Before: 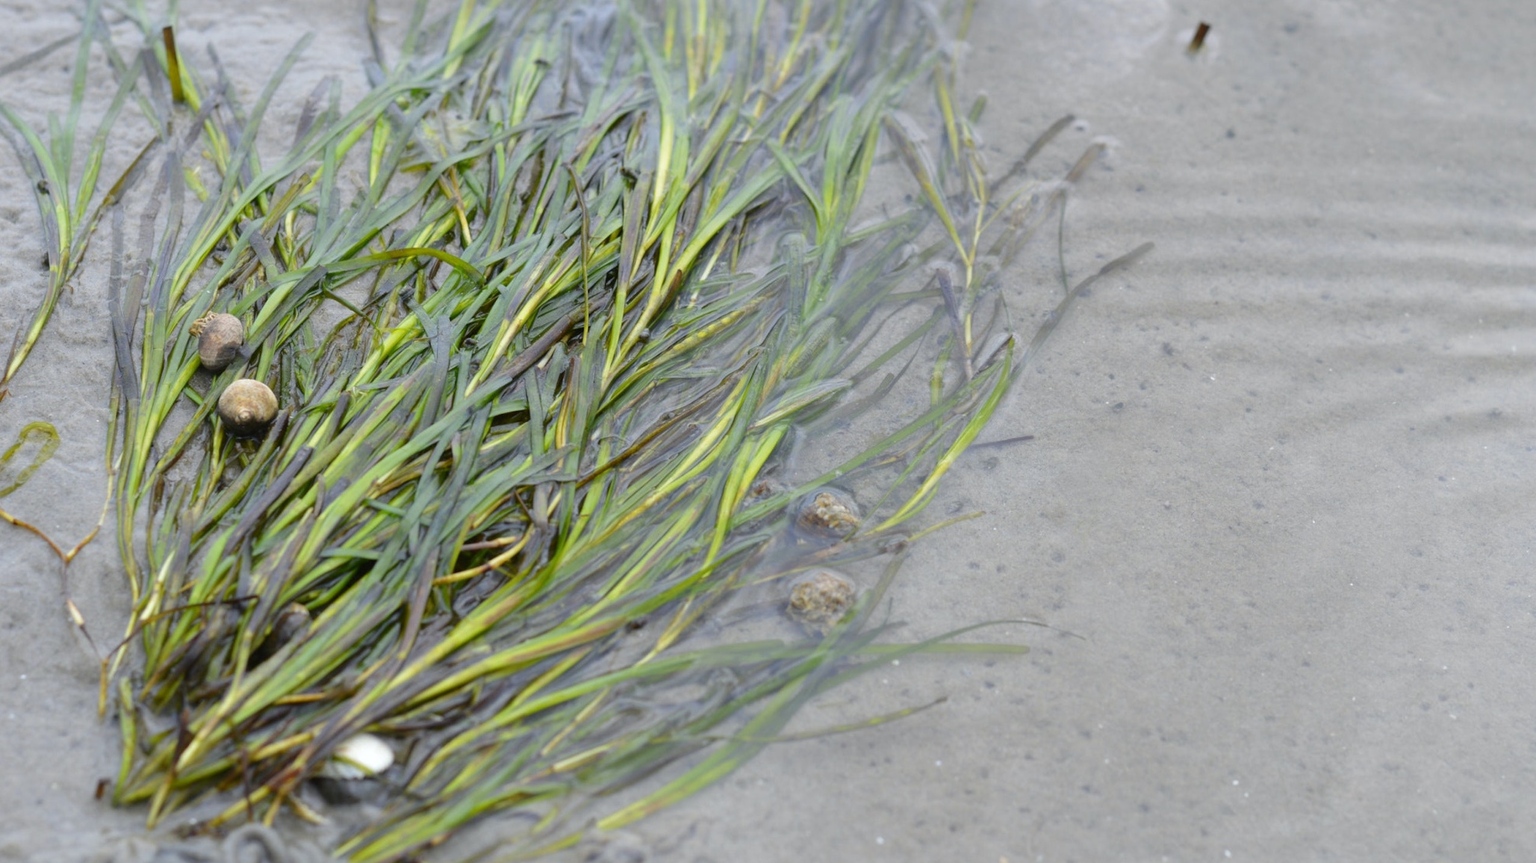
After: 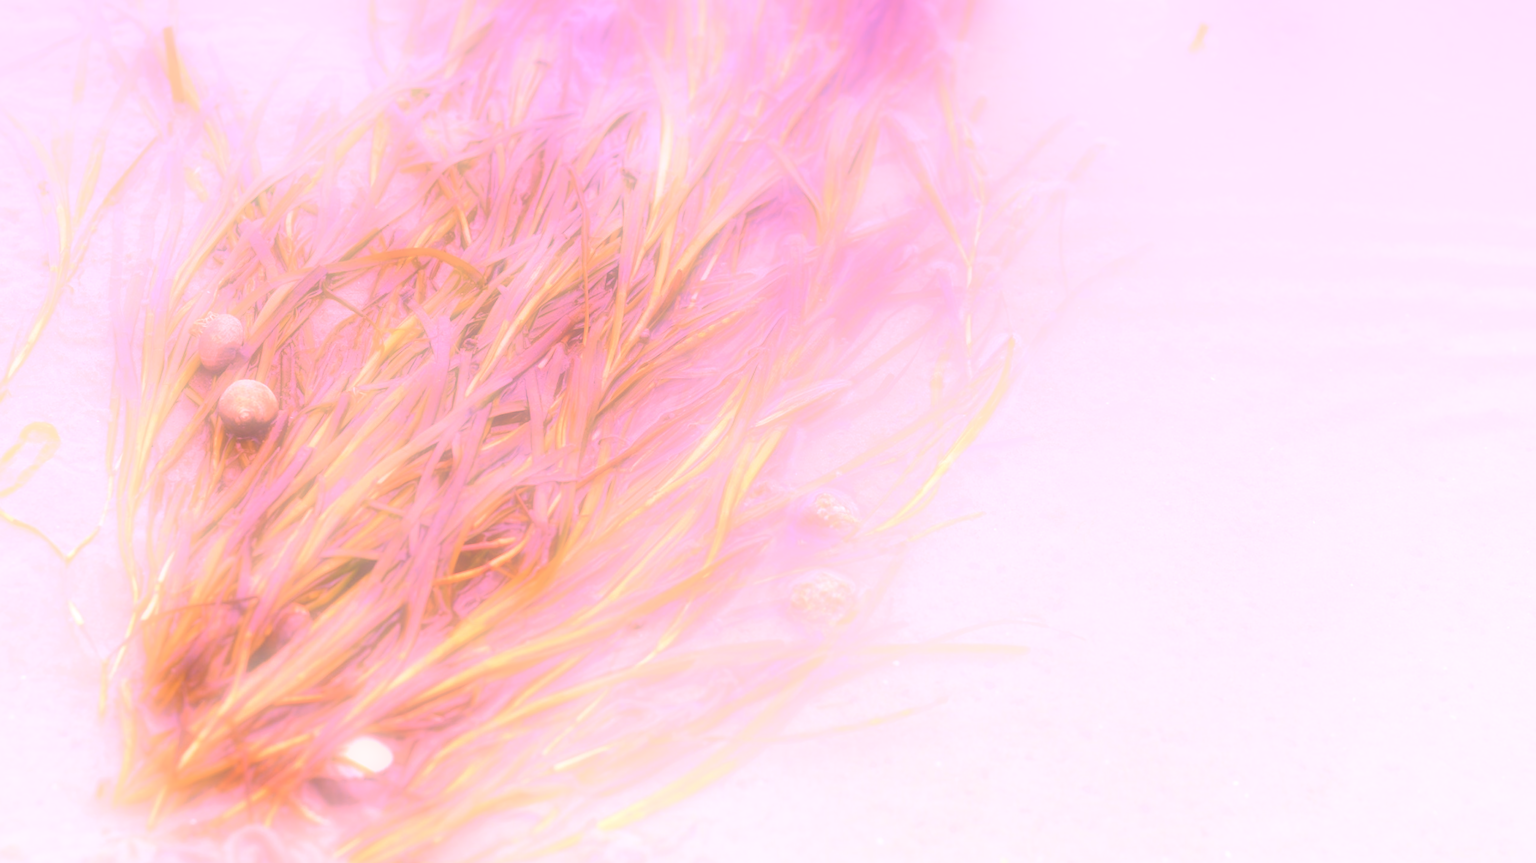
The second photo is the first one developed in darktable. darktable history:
white balance: red 2.207, blue 1.293
color contrast: green-magenta contrast 0.85, blue-yellow contrast 1.25, unbound 0
graduated density: hue 238.83°, saturation 50%
bloom: on, module defaults
tone curve: curves: ch0 [(0, 0) (0.004, 0.008) (0.077, 0.156) (0.169, 0.29) (0.774, 0.774) (1, 1)], color space Lab, linked channels, preserve colors none
velvia: on, module defaults
soften: on, module defaults
